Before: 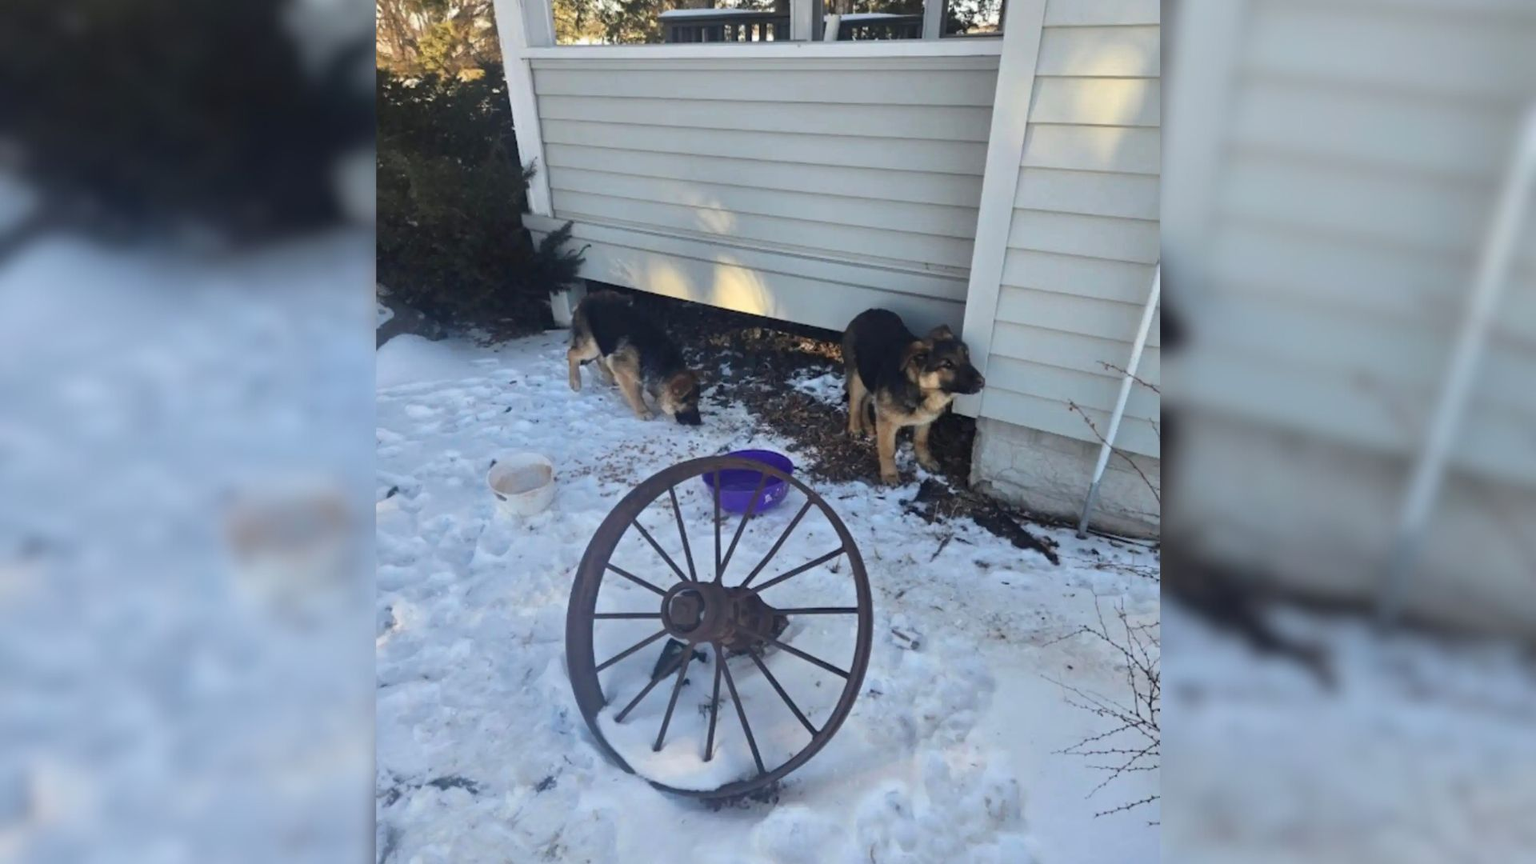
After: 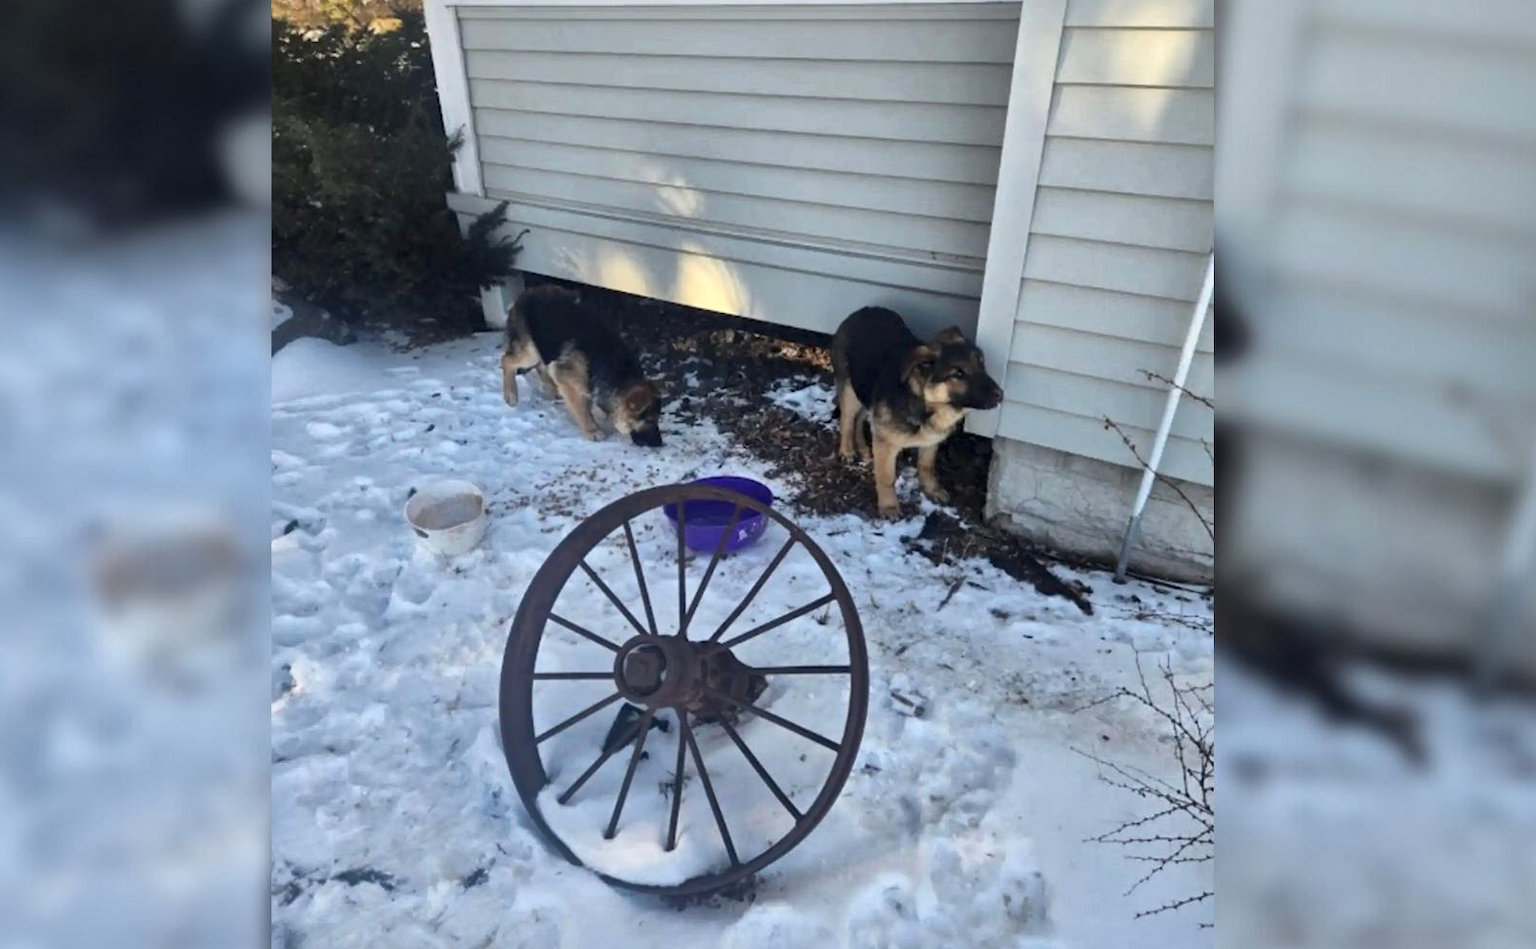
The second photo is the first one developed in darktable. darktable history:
local contrast: mode bilateral grid, contrast 20, coarseness 51, detail 172%, midtone range 0.2
crop: left 9.81%, top 6.269%, right 7.002%, bottom 2.286%
